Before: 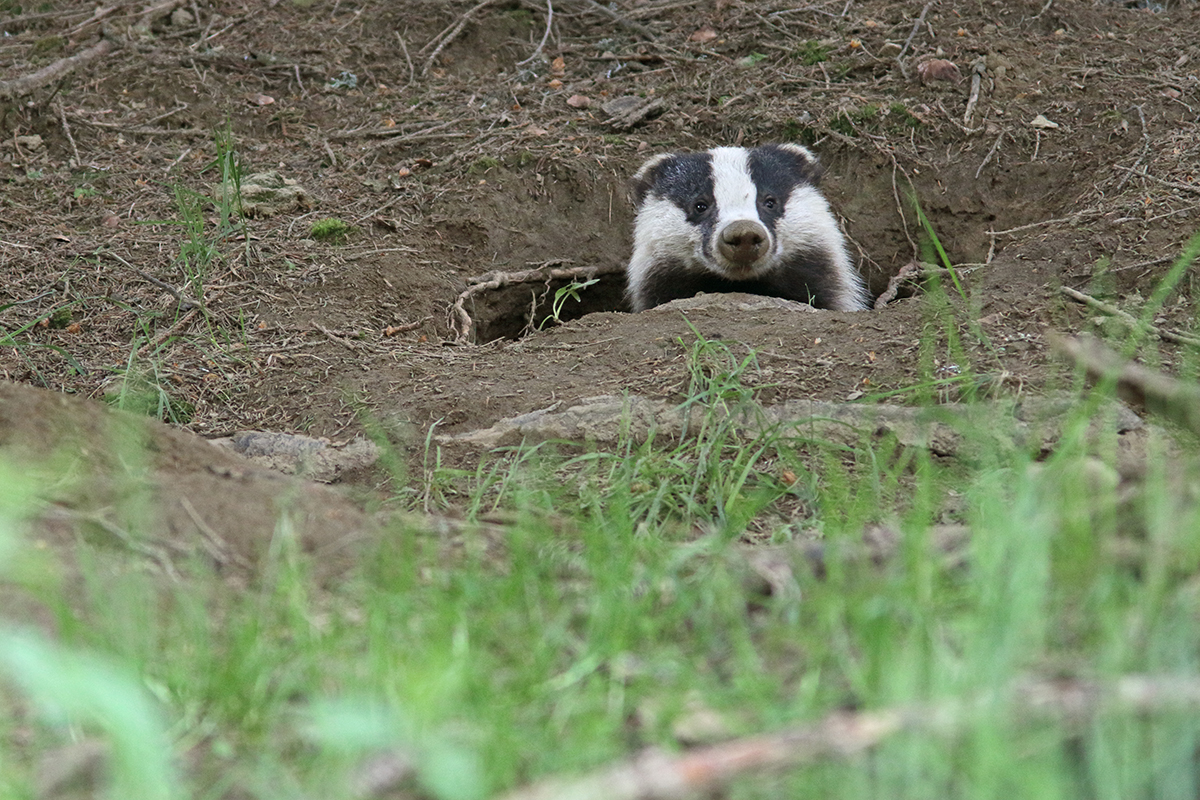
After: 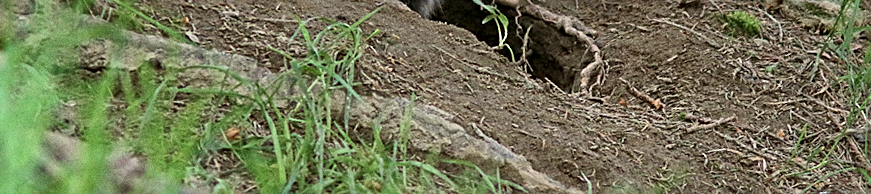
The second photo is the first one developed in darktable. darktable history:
grain: coarseness 0.09 ISO
crop and rotate: angle 16.12°, top 30.835%, bottom 35.653%
haze removal: compatibility mode true, adaptive false
velvia: on, module defaults
sharpen: on, module defaults
local contrast: mode bilateral grid, contrast 20, coarseness 50, detail 150%, midtone range 0.2
